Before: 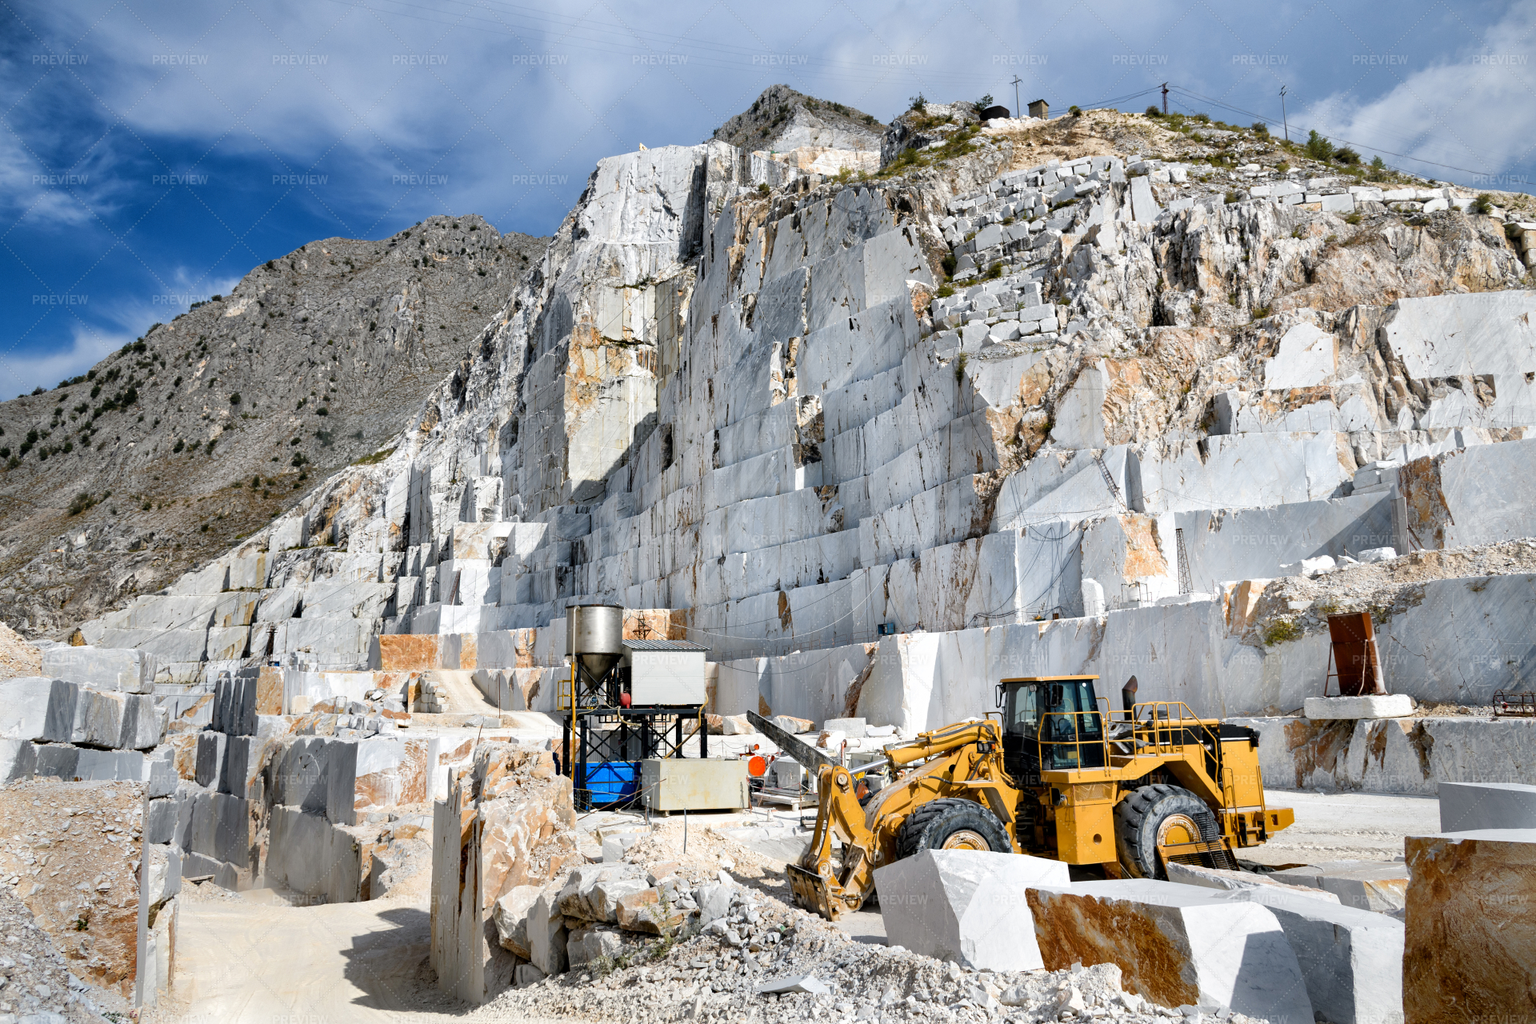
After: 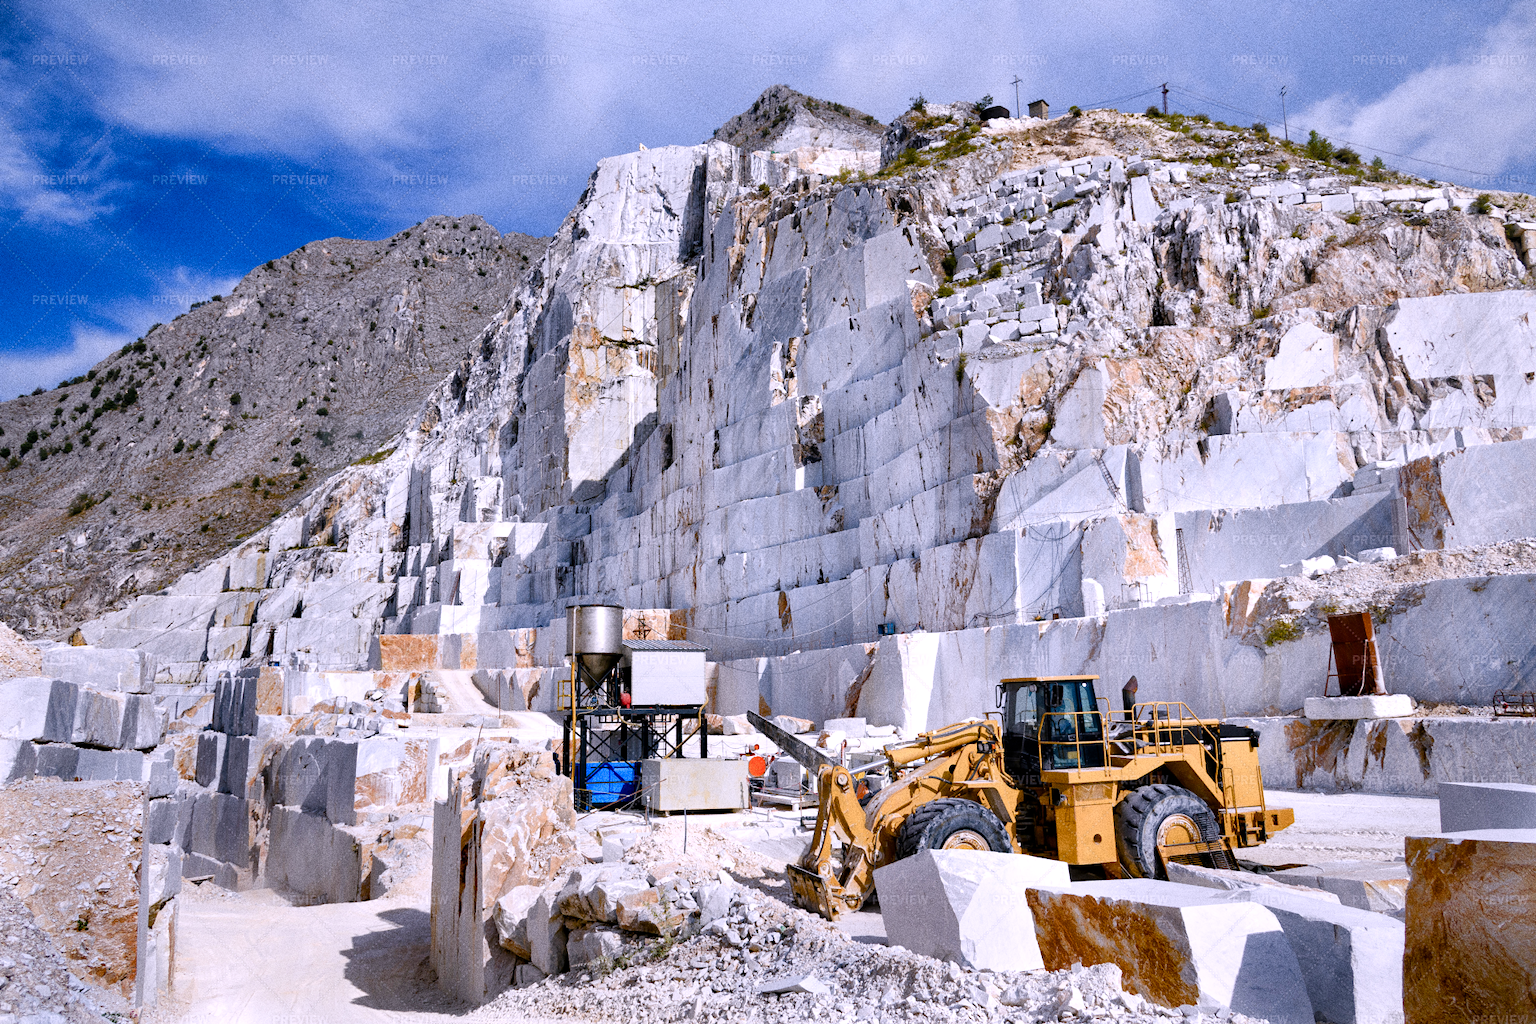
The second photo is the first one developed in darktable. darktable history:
white balance: red 1.042, blue 1.17
color balance rgb: perceptual saturation grading › global saturation 20%, perceptual saturation grading › highlights -50%, perceptual saturation grading › shadows 30%
grain: coarseness 0.09 ISO, strength 40%
